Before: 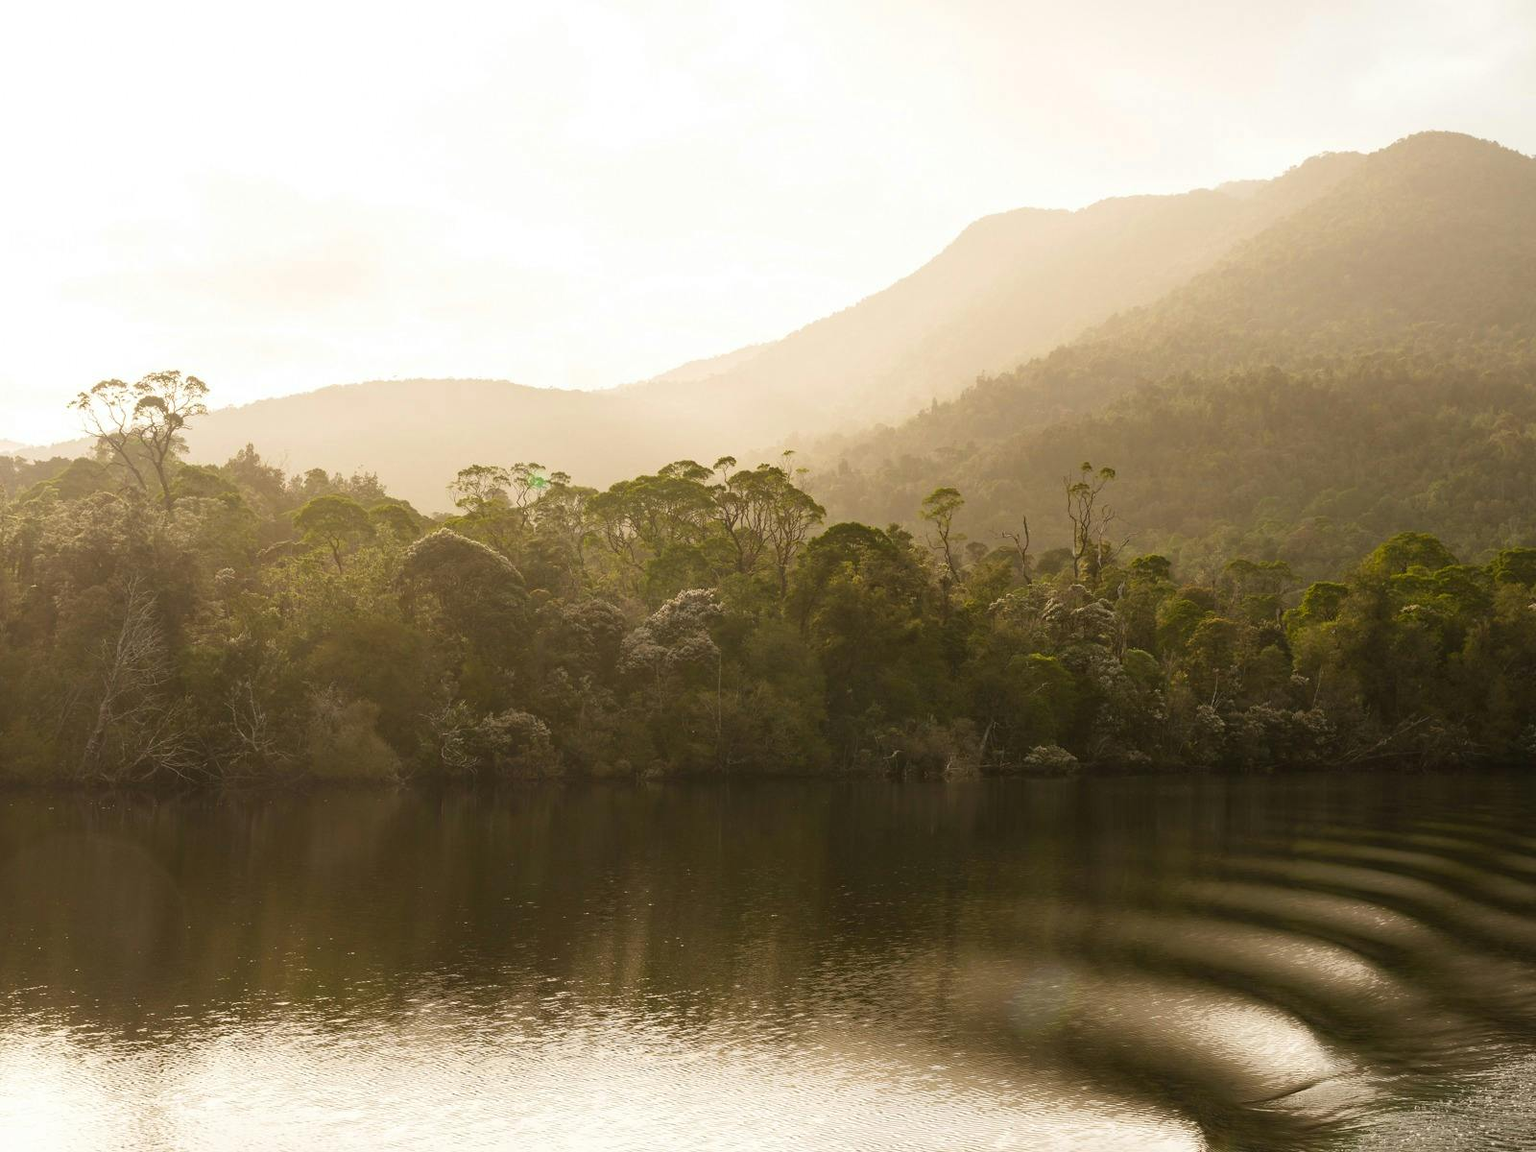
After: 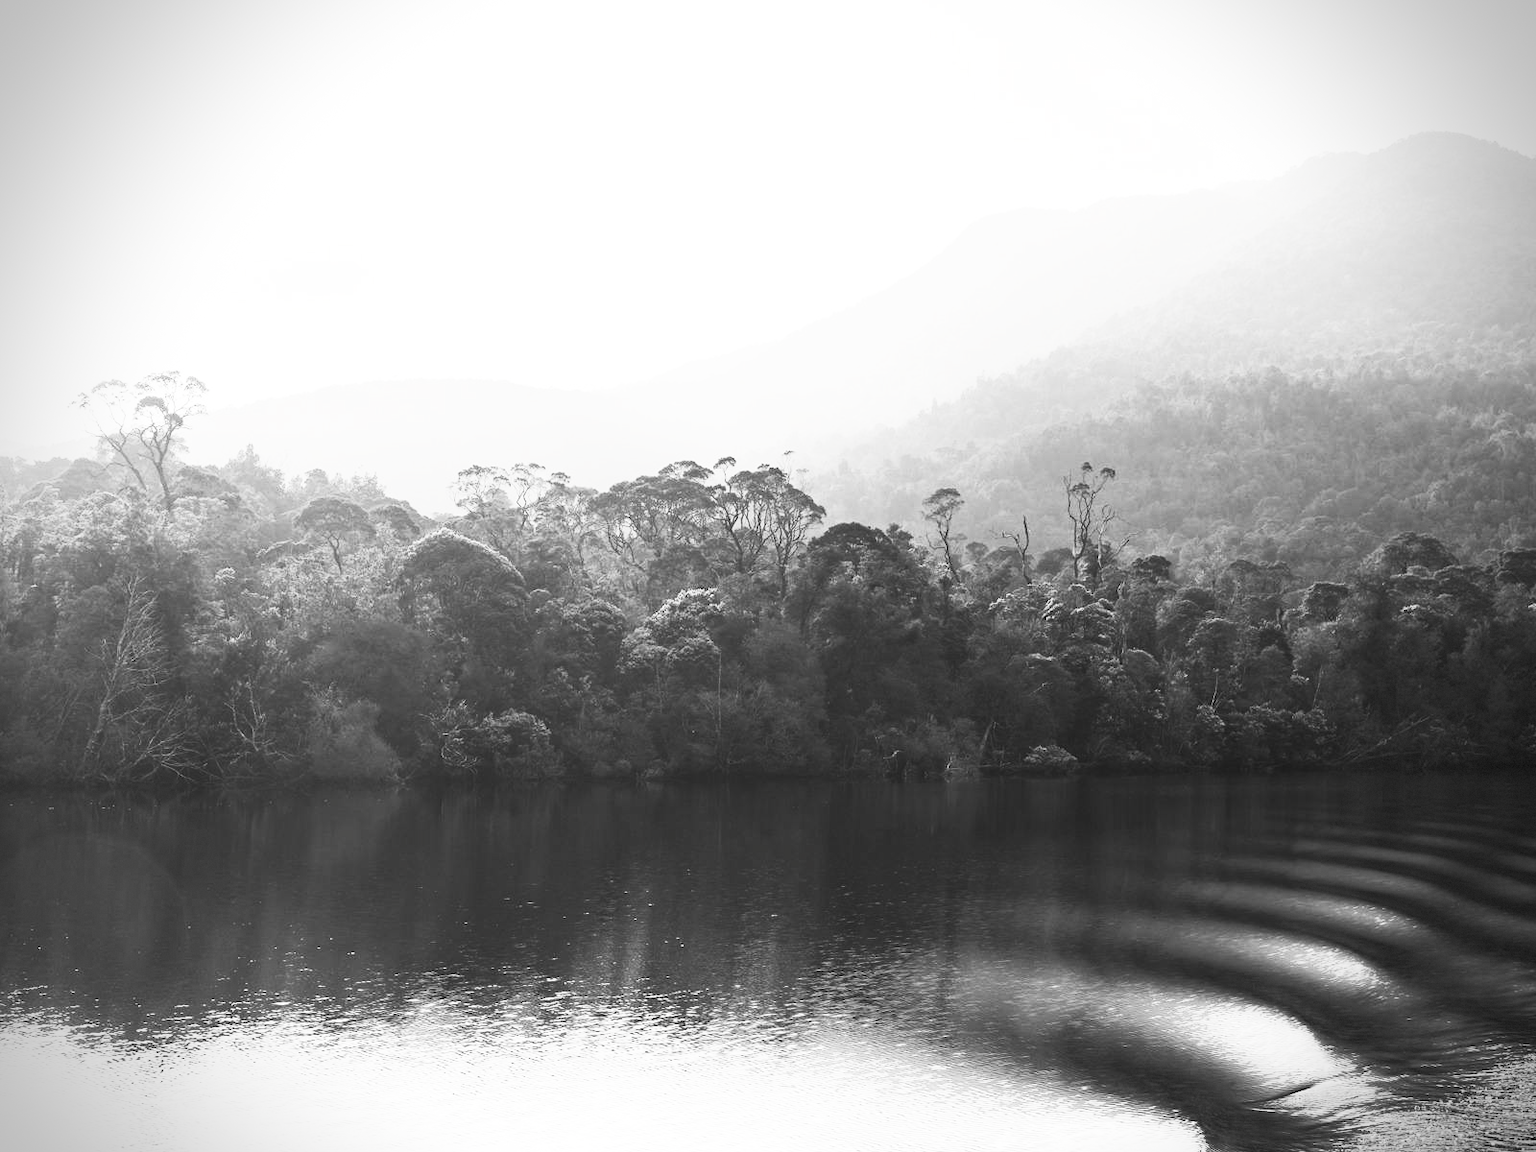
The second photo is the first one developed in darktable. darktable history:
contrast brightness saturation: contrast 0.529, brightness 0.457, saturation -0.996
vignetting: saturation -0.001, dithering 8-bit output, unbound false
